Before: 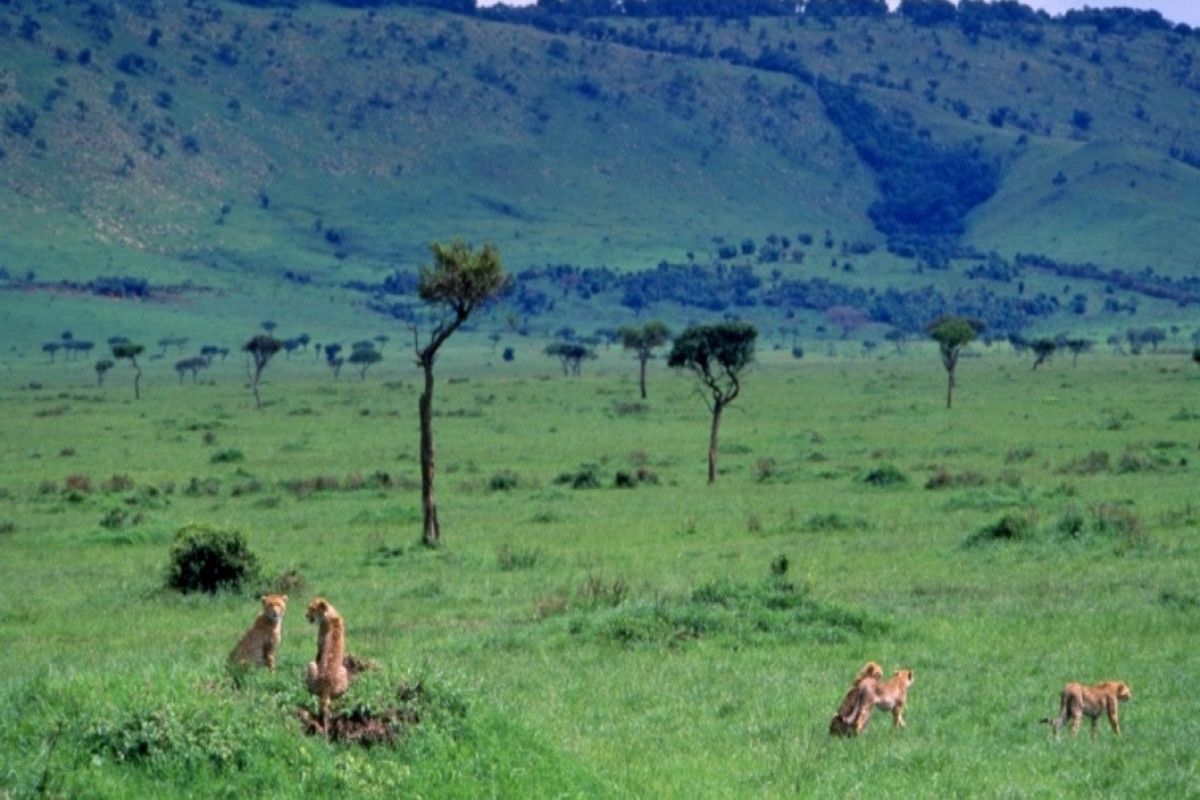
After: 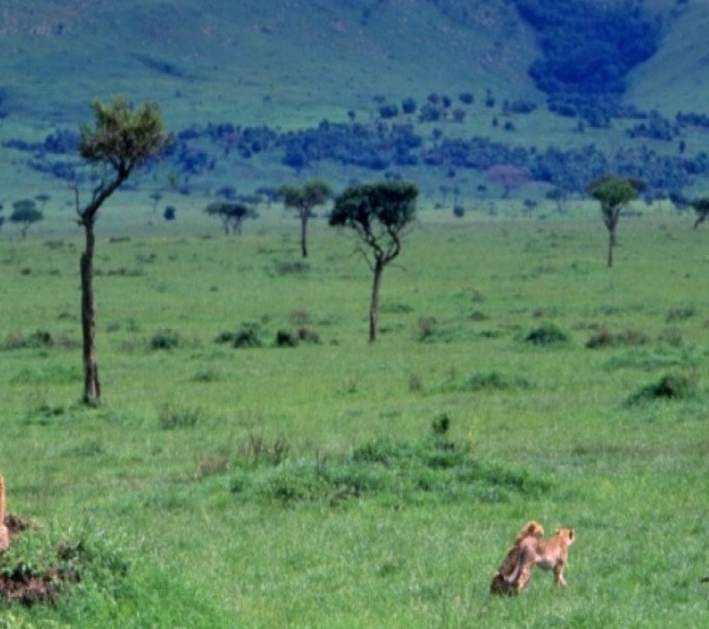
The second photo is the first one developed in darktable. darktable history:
bloom: on, module defaults
crop and rotate: left 28.256%, top 17.734%, right 12.656%, bottom 3.573%
color calibration: illuminant custom, x 0.348, y 0.366, temperature 4940.58 K
